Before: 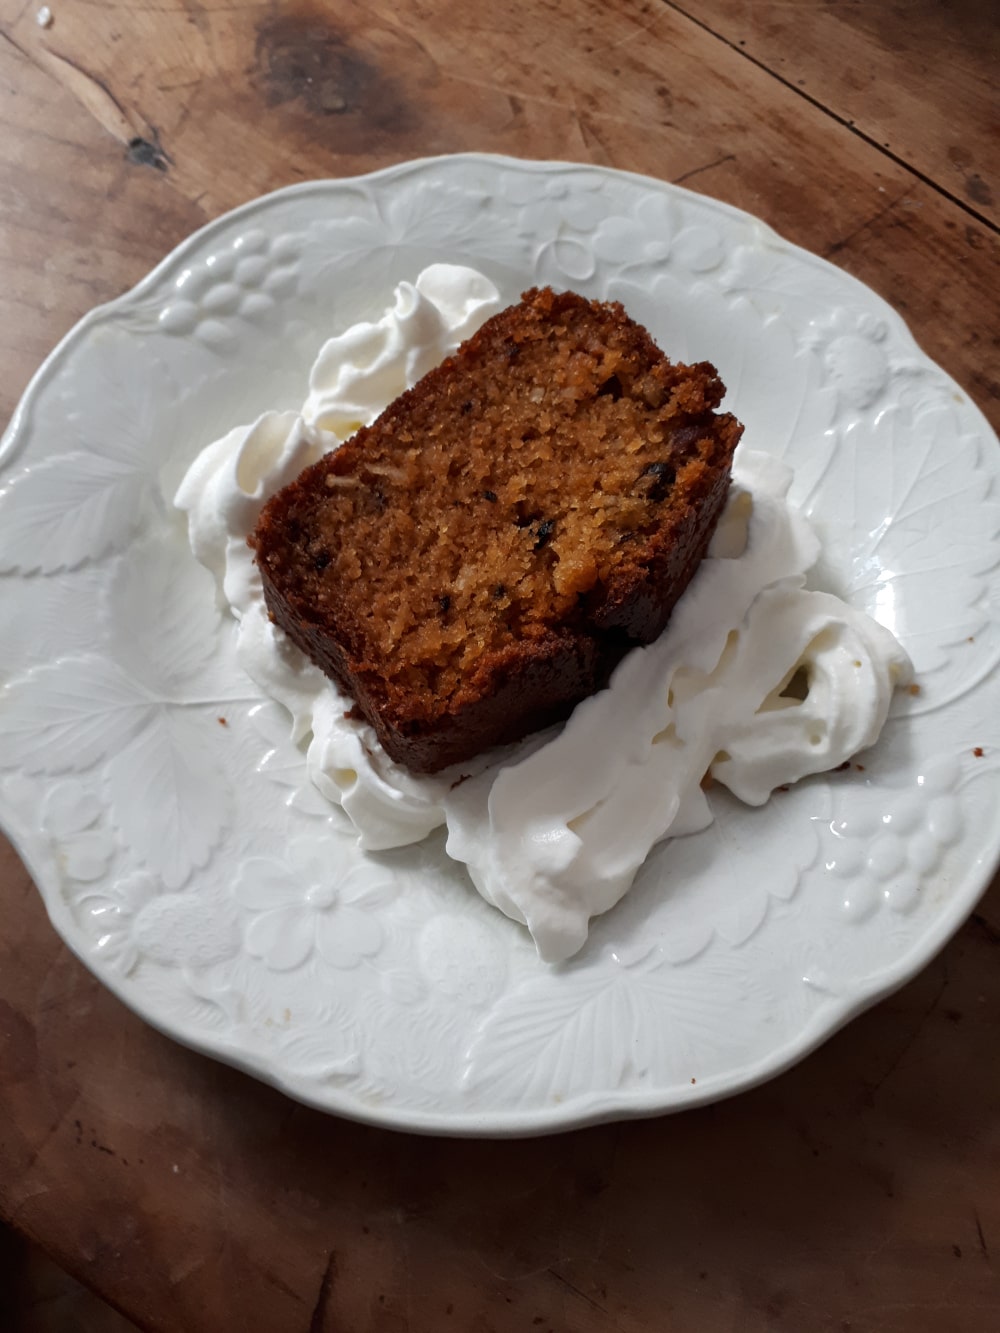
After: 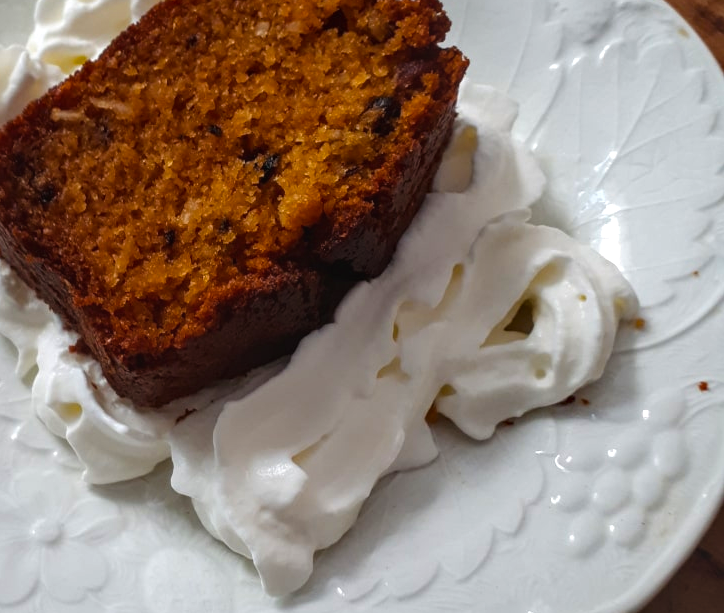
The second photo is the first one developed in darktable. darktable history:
local contrast: on, module defaults
crop and rotate: left 27.569%, top 27.515%, bottom 26.433%
color balance rgb: shadows lift › chroma 1.009%, shadows lift › hue 29.67°, global offset › luminance 0.487%, global offset › hue 57.15°, linear chroma grading › global chroma 20.492%, perceptual saturation grading › global saturation 19.512%
